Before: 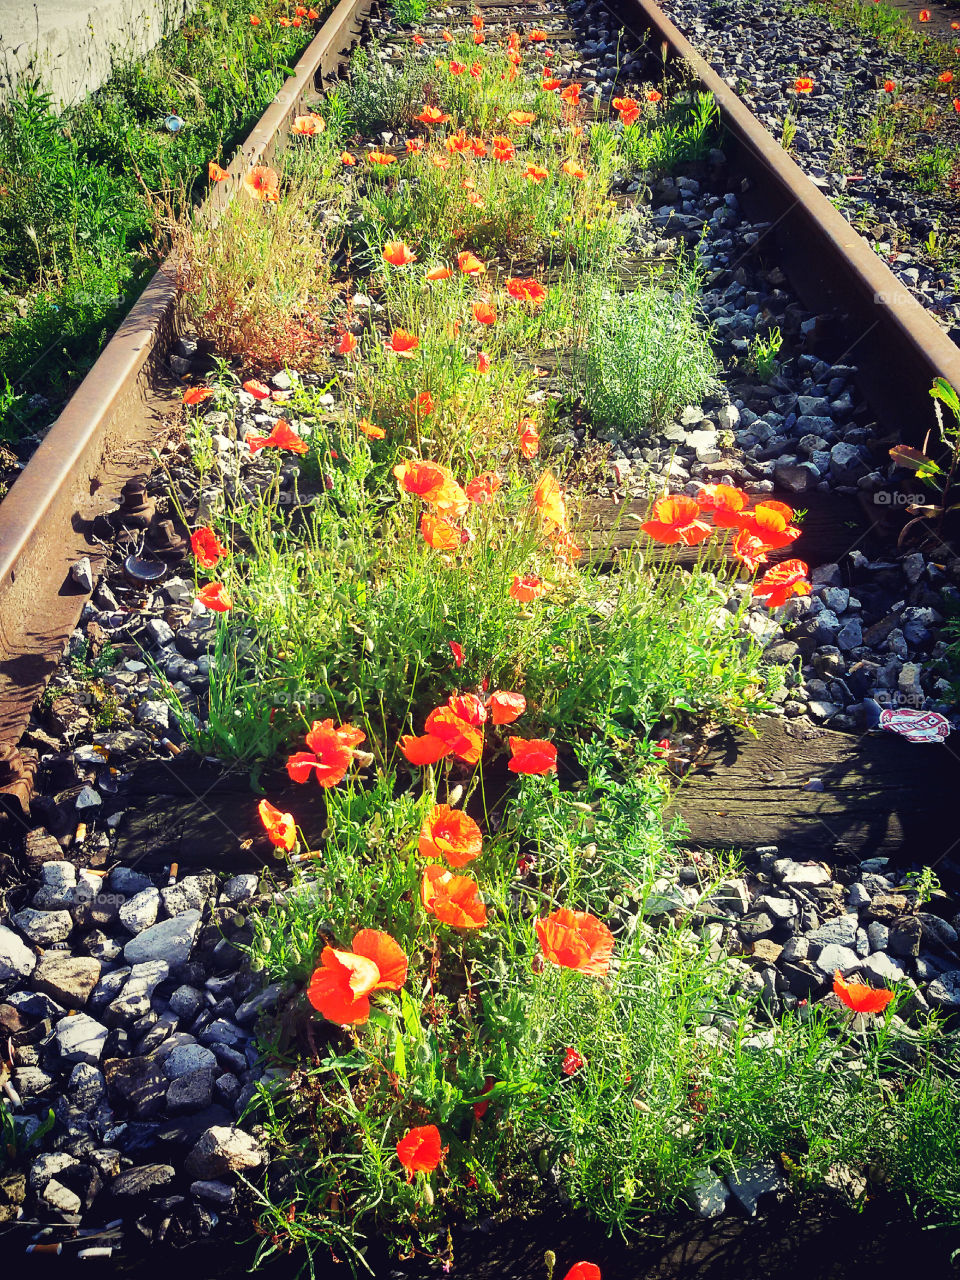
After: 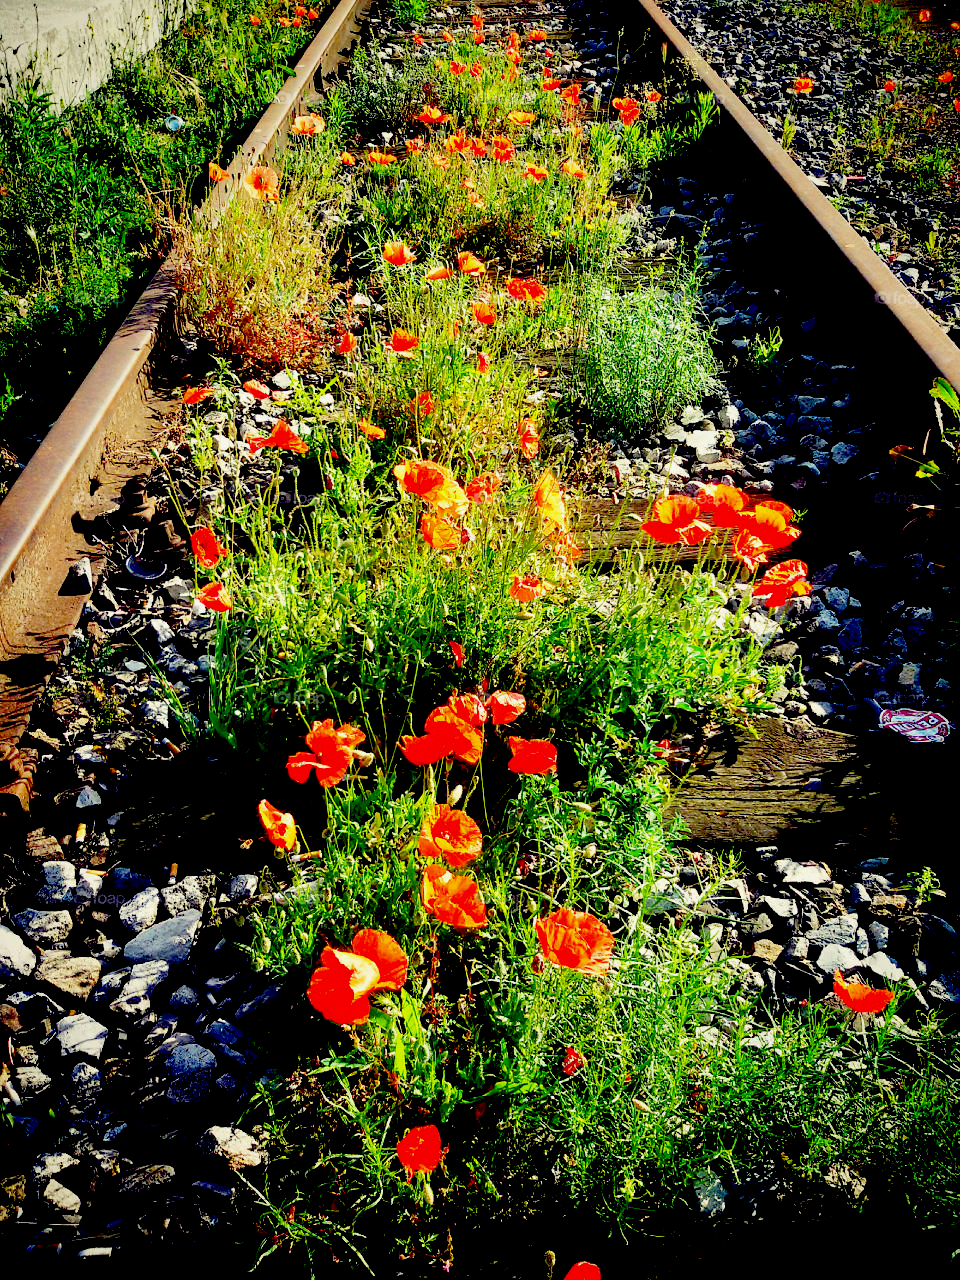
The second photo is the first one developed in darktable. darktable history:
exposure: black level correction 0.099, exposure -0.087 EV, compensate highlight preservation false
